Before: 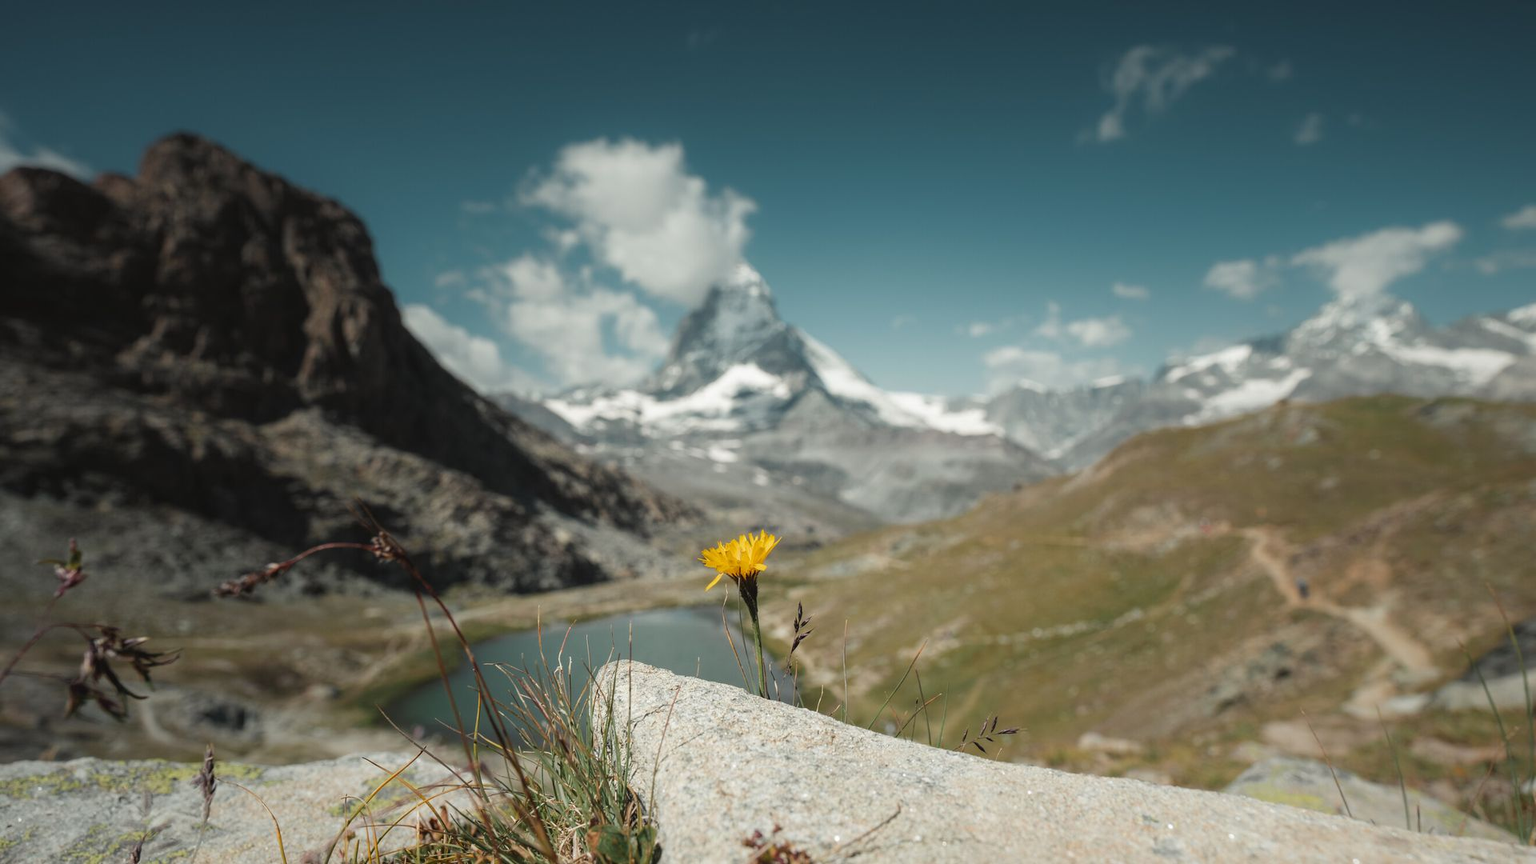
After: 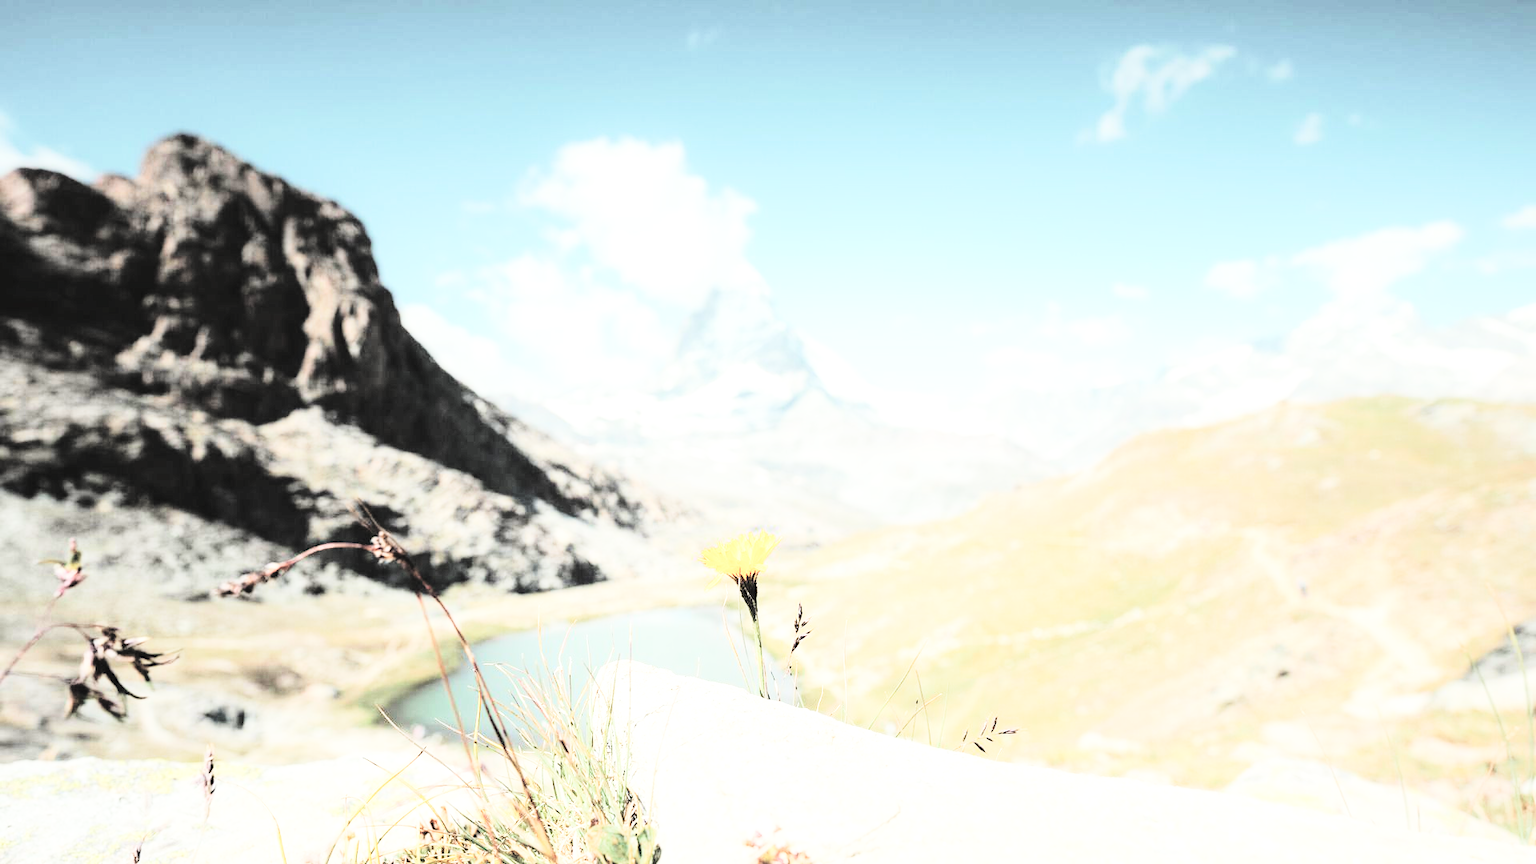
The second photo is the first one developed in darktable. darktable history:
exposure: black level correction 0, exposure 1.3 EV, compensate exposure bias true, compensate highlight preservation false
color correction: saturation 0.5
tone curve: curves: ch0 [(0, 0) (0.004, 0) (0.133, 0.071) (0.325, 0.456) (0.832, 0.957) (1, 1)], color space Lab, linked channels, preserve colors none
base curve: curves: ch0 [(0, 0) (0.036, 0.025) (0.121, 0.166) (0.206, 0.329) (0.605, 0.79) (1, 1)], preserve colors none
contrast brightness saturation: contrast 0.14, brightness 0.21
